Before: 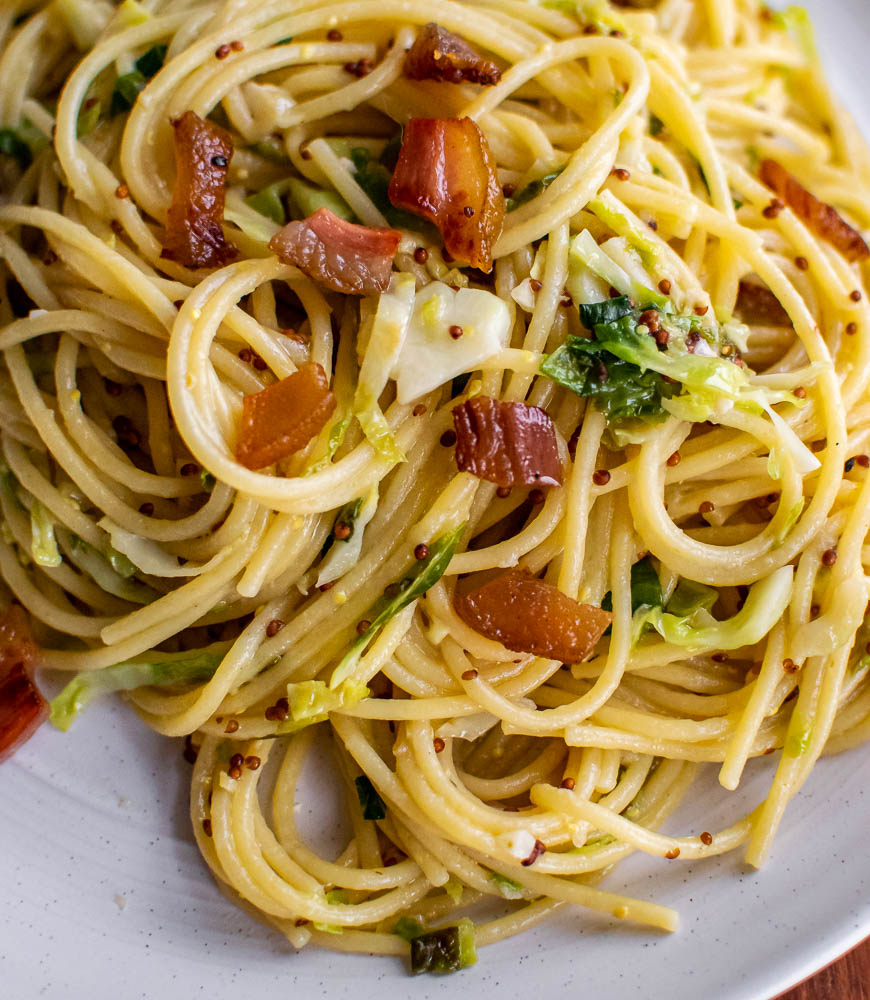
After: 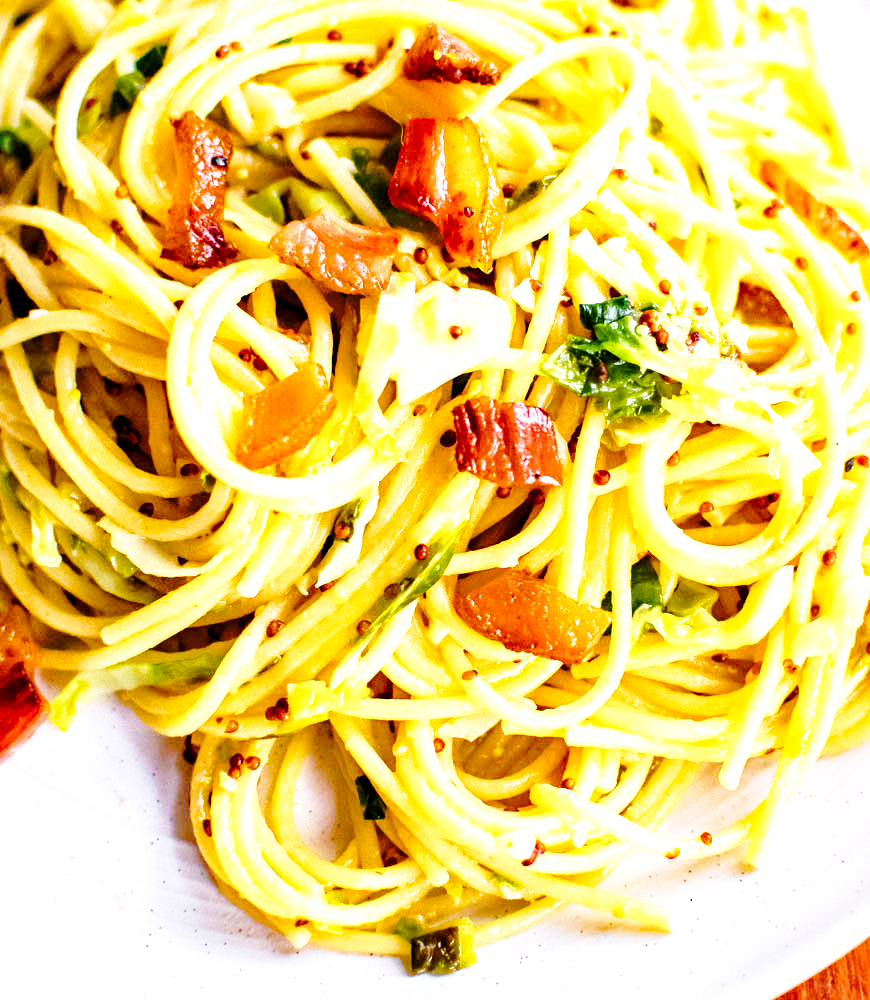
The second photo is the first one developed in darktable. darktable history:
color balance rgb: power › chroma 0.317%, power › hue 22.89°, global offset › hue 168.67°, perceptual saturation grading › global saturation 27.613%, perceptual saturation grading › highlights -25.76%, perceptual saturation grading › shadows 24.773%, global vibrance 20%
base curve: curves: ch0 [(0, 0) (0.028, 0.03) (0.121, 0.232) (0.46, 0.748) (0.859, 0.968) (1, 1)], preserve colors none
haze removal: compatibility mode true, adaptive false
tone equalizer: -8 EV -1.87 EV, -7 EV -1.17 EV, -6 EV -1.65 EV
exposure: exposure 1.272 EV, compensate highlight preservation false
